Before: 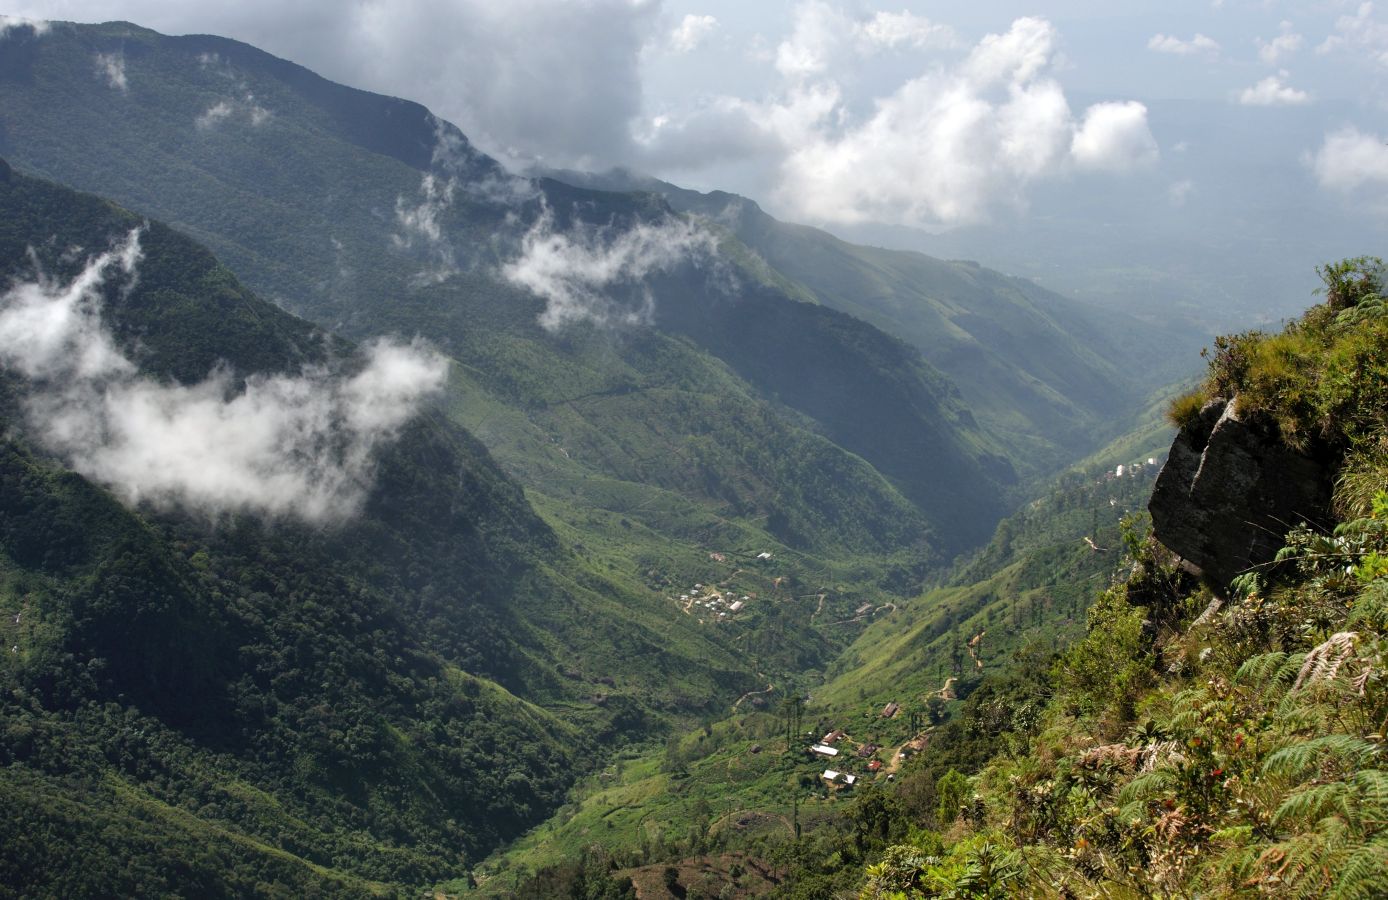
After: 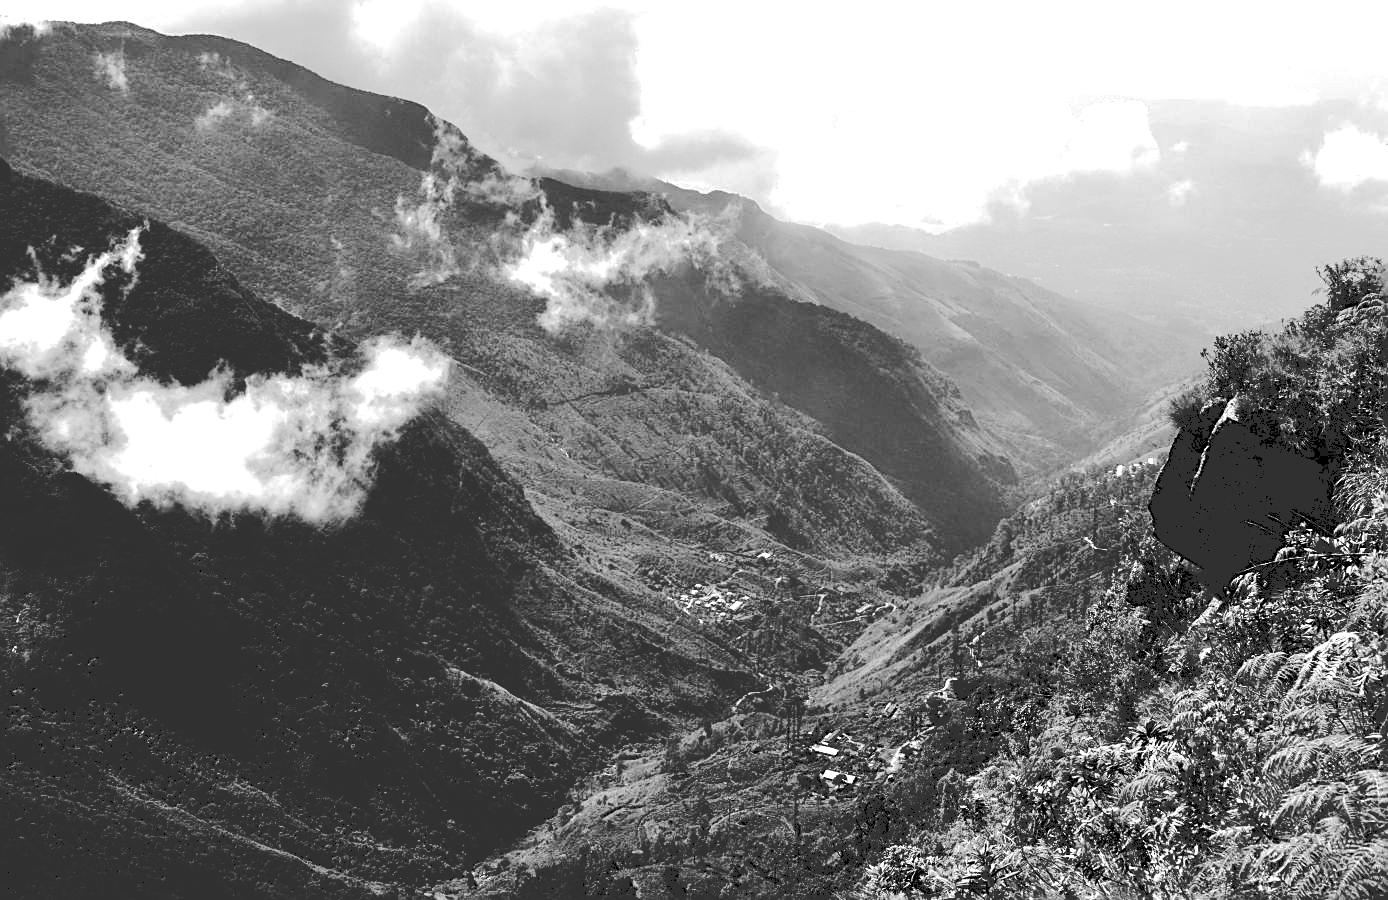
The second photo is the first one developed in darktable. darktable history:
monochrome: on, module defaults
tone equalizer: -8 EV -1.08 EV, -7 EV -1.01 EV, -6 EV -0.867 EV, -5 EV -0.578 EV, -3 EV 0.578 EV, -2 EV 0.867 EV, -1 EV 1.01 EV, +0 EV 1.08 EV, edges refinement/feathering 500, mask exposure compensation -1.57 EV, preserve details no
tone curve: curves: ch0 [(0, 0) (0.003, 0.198) (0.011, 0.198) (0.025, 0.198) (0.044, 0.198) (0.069, 0.201) (0.1, 0.202) (0.136, 0.207) (0.177, 0.212) (0.224, 0.222) (0.277, 0.27) (0.335, 0.332) (0.399, 0.422) (0.468, 0.542) (0.543, 0.626) (0.623, 0.698) (0.709, 0.764) (0.801, 0.82) (0.898, 0.863) (1, 1)], preserve colors none
sharpen: on, module defaults
color balance rgb: perceptual saturation grading › global saturation 20%, perceptual saturation grading › highlights -25%, perceptual saturation grading › shadows 25%
